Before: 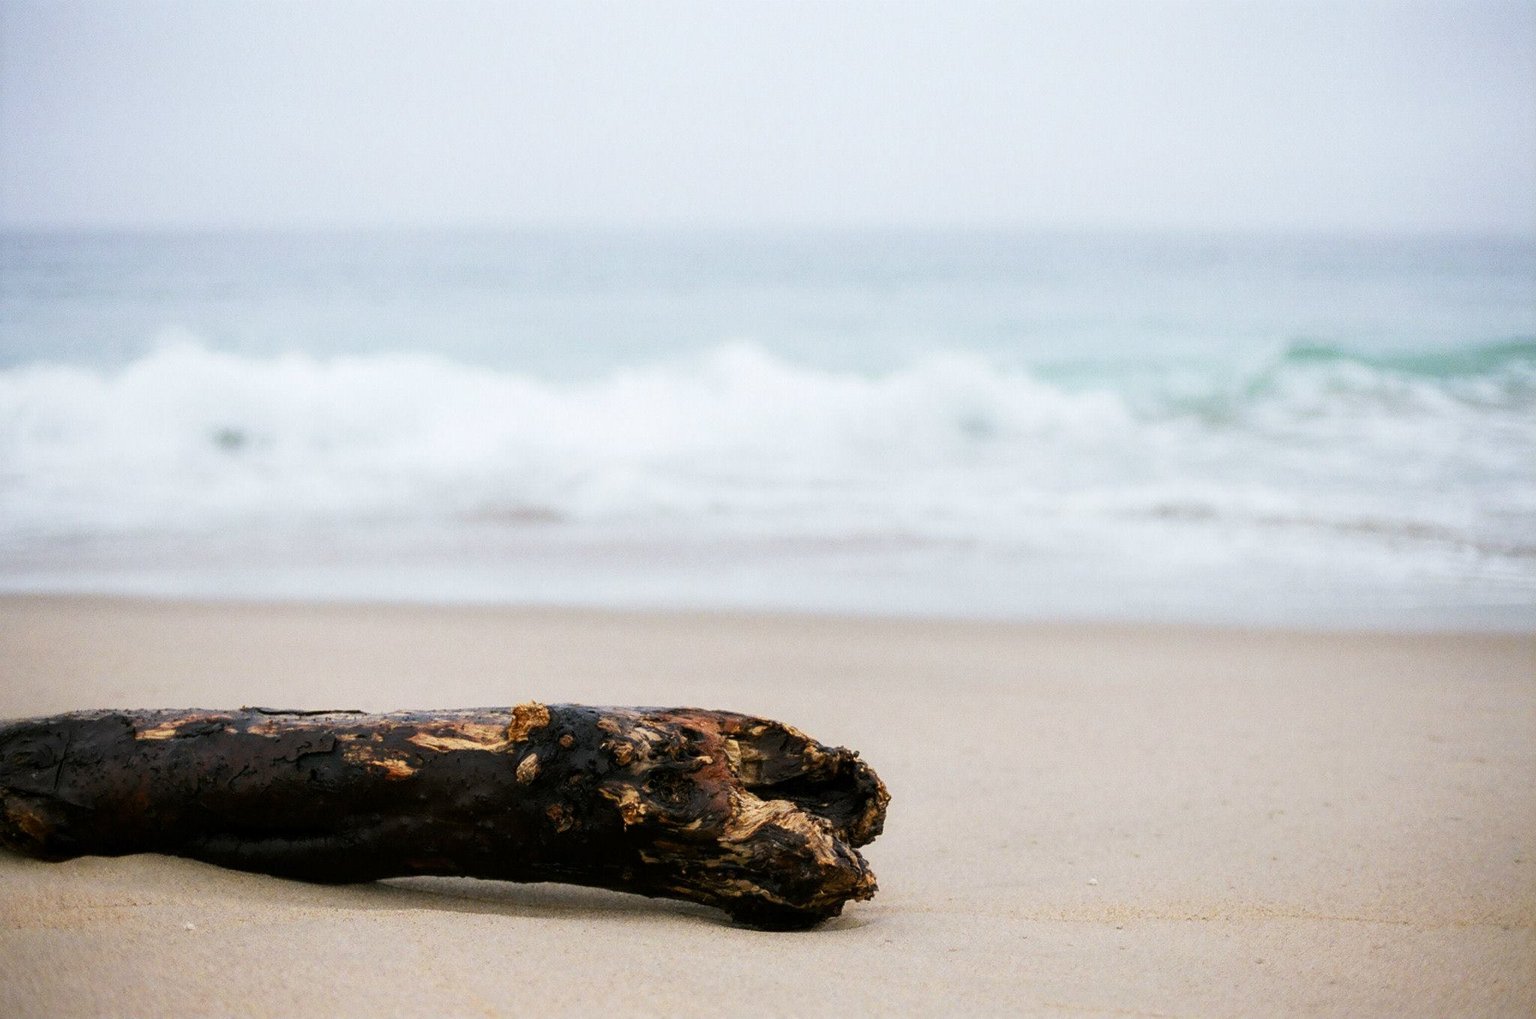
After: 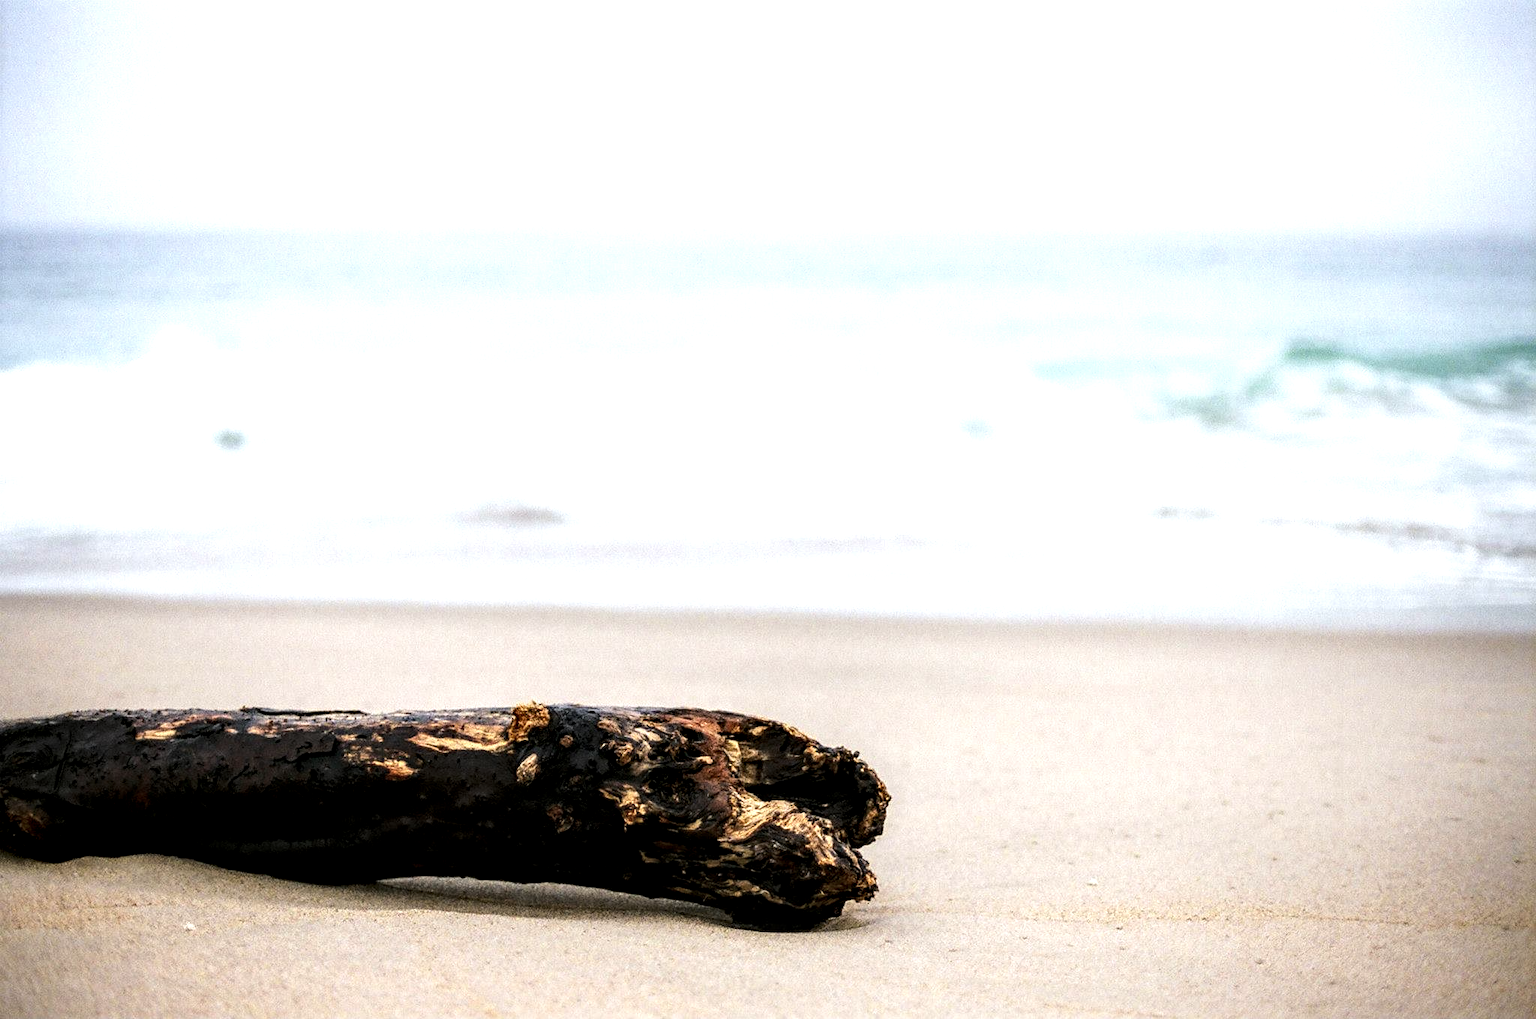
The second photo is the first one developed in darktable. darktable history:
tone equalizer: -8 EV -0.733 EV, -7 EV -0.713 EV, -6 EV -0.604 EV, -5 EV -0.396 EV, -3 EV 0.366 EV, -2 EV 0.6 EV, -1 EV 0.682 EV, +0 EV 0.728 EV, smoothing diameter 2.12%, edges refinement/feathering 21.32, mask exposure compensation -1.57 EV, filter diffusion 5
local contrast: highlights 60%, shadows 63%, detail 160%
